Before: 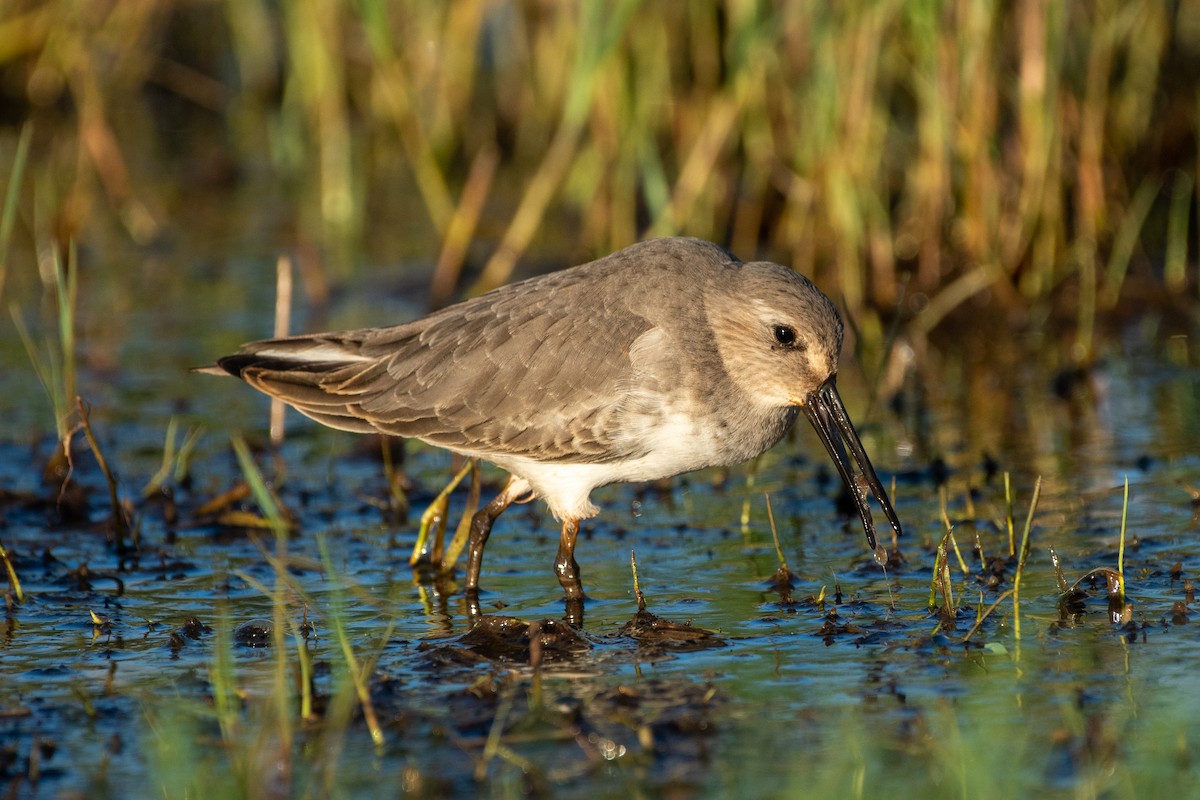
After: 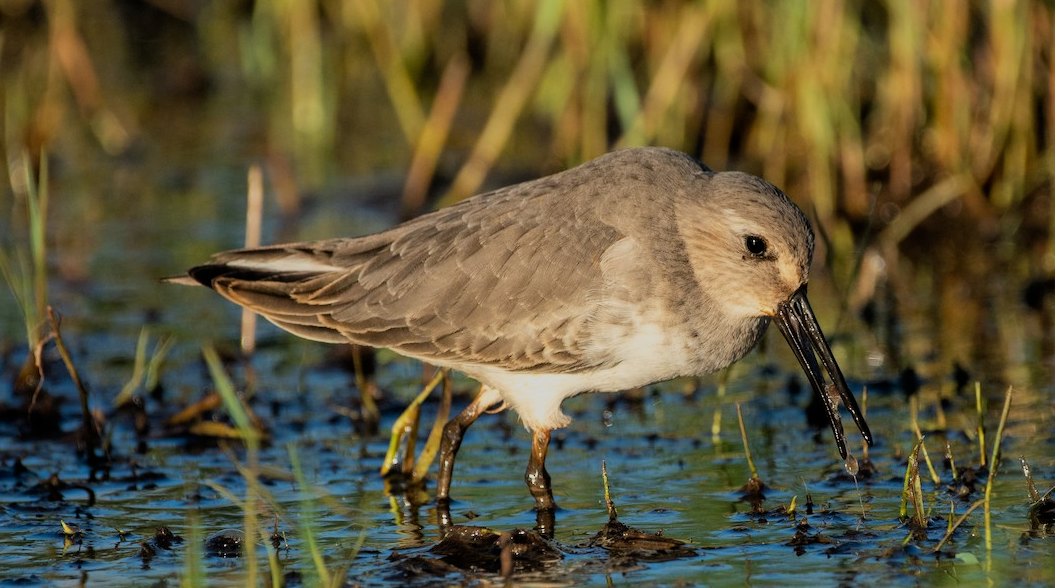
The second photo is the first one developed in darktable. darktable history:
crop and rotate: left 2.425%, top 11.305%, right 9.6%, bottom 15.08%
filmic rgb: black relative exposure -7.65 EV, white relative exposure 4.56 EV, hardness 3.61, color science v6 (2022)
